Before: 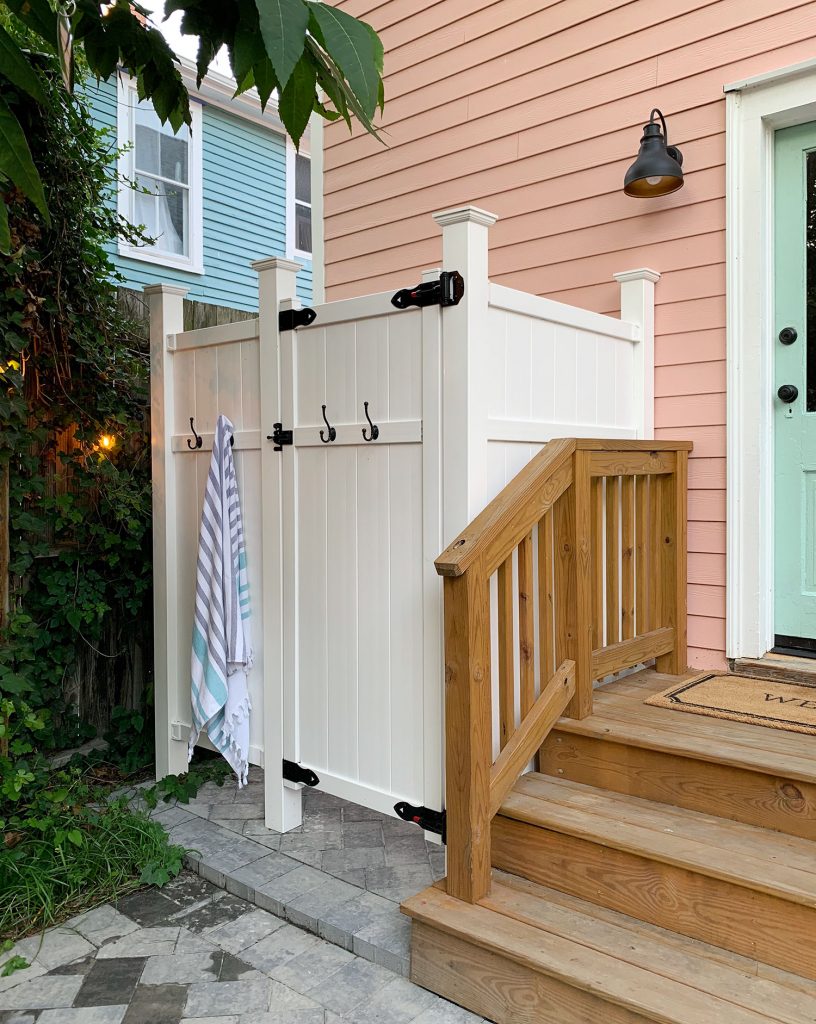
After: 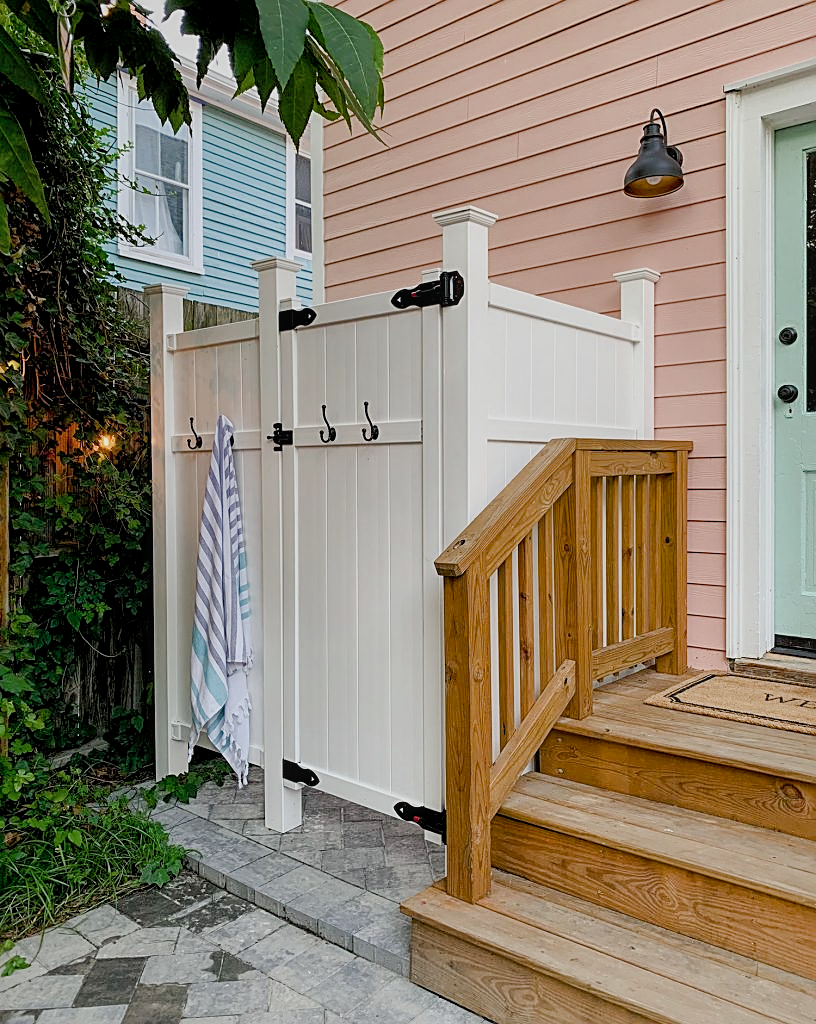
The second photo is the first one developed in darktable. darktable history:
color balance rgb: perceptual saturation grading › global saturation 0.274%, perceptual saturation grading › highlights -33.238%, perceptual saturation grading › mid-tones 14.961%, perceptual saturation grading › shadows 48.205%
filmic rgb: black relative exposure -7.96 EV, white relative exposure 4.01 EV, hardness 4.1
sharpen: amount 0.59
local contrast: highlights 98%, shadows 86%, detail 160%, midtone range 0.2
contrast brightness saturation: contrast 0.102, brightness 0.024, saturation 0.017
shadows and highlights: on, module defaults
